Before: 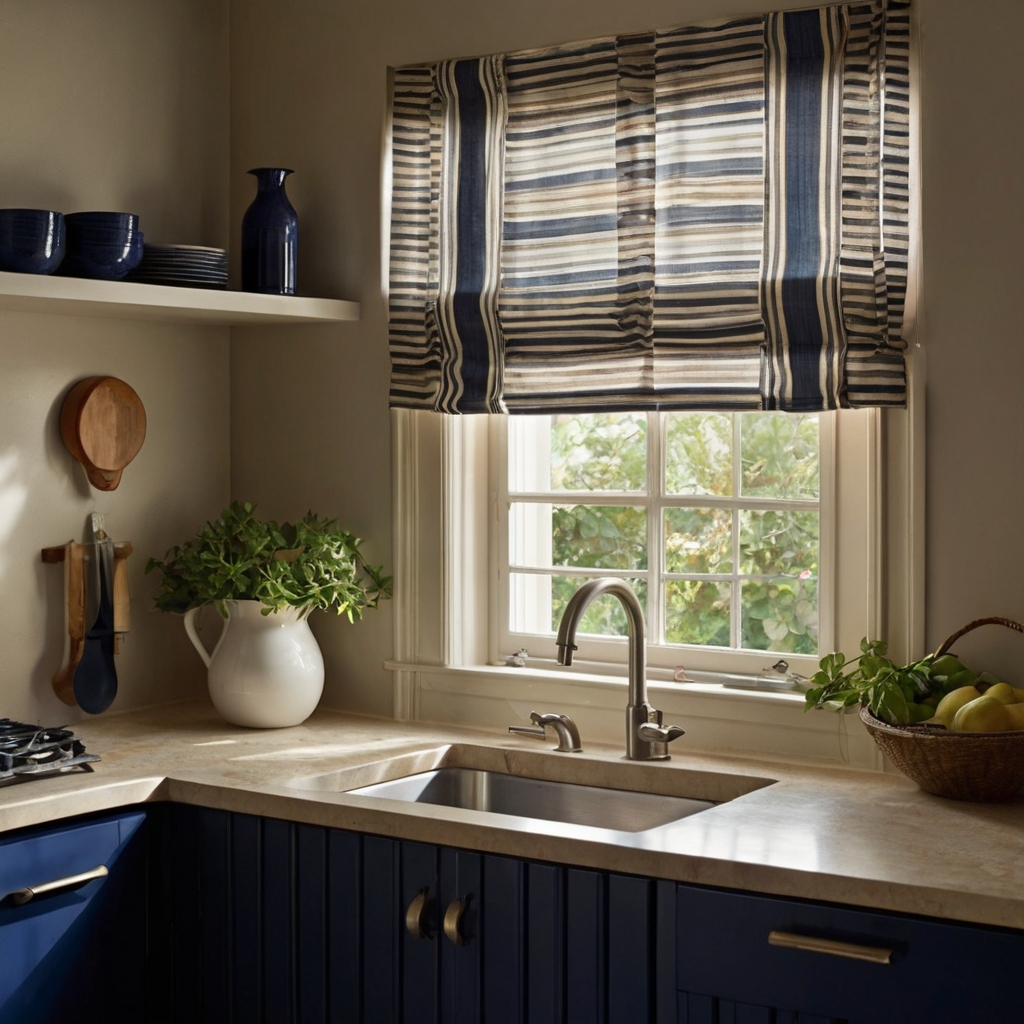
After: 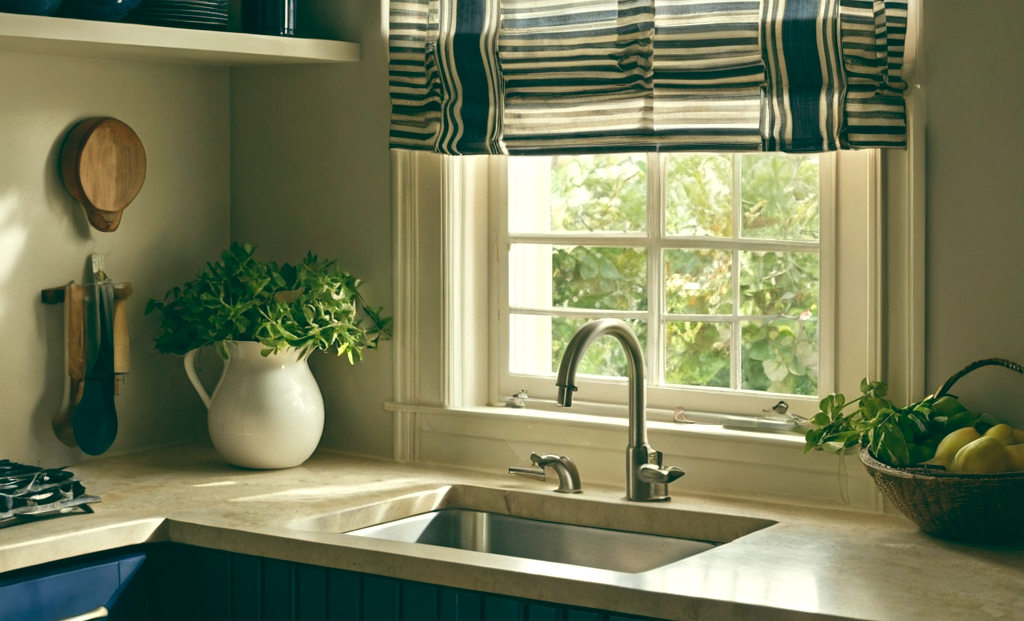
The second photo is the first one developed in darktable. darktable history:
exposure: exposure 0.493 EV, compensate highlight preservation false
color balance: lift [1.005, 0.99, 1.007, 1.01], gamma [1, 1.034, 1.032, 0.966], gain [0.873, 1.055, 1.067, 0.933]
crop and rotate: top 25.357%, bottom 13.942%
